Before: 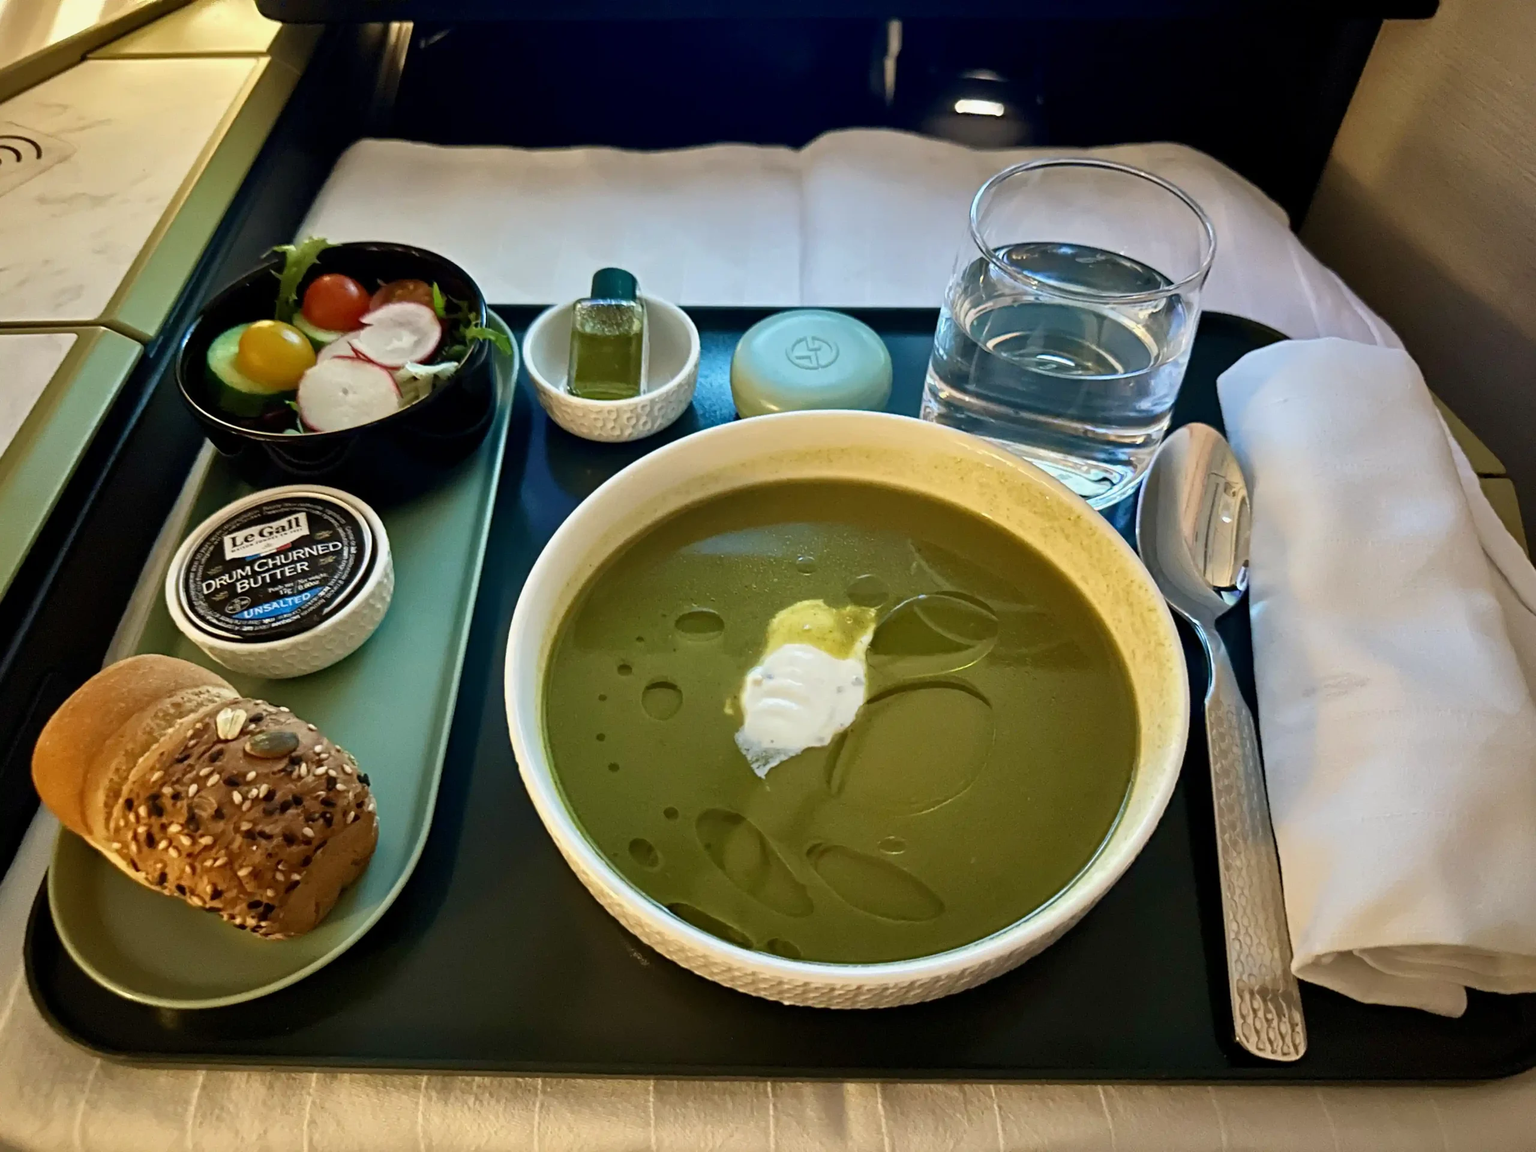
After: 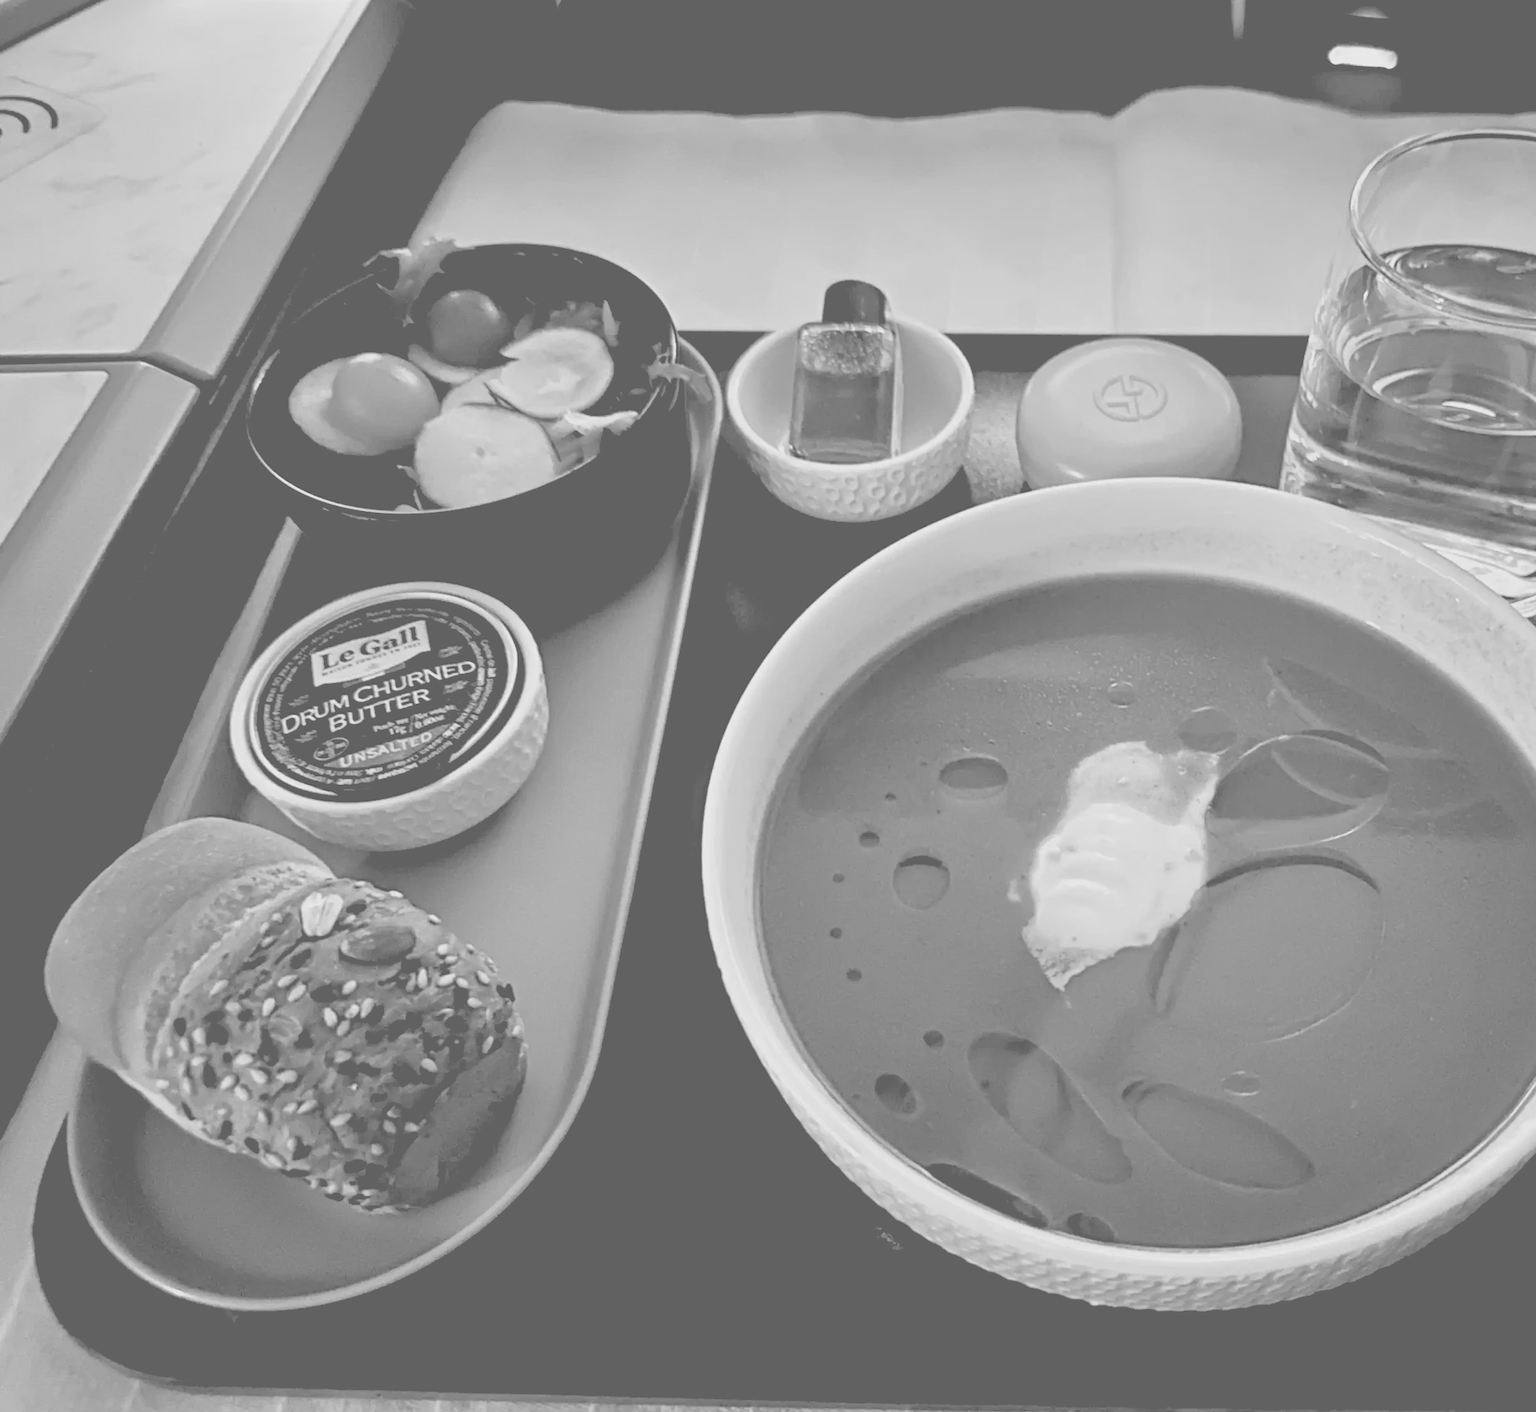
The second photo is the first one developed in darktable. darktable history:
colorize: saturation 51%, source mix 50.67%, lightness 50.67%
rotate and perspective: automatic cropping original format, crop left 0, crop top 0
rgb levels: levels [[0.034, 0.472, 0.904], [0, 0.5, 1], [0, 0.5, 1]]
crop: top 5.803%, right 27.864%, bottom 5.804%
monochrome: a 32, b 64, size 2.3
